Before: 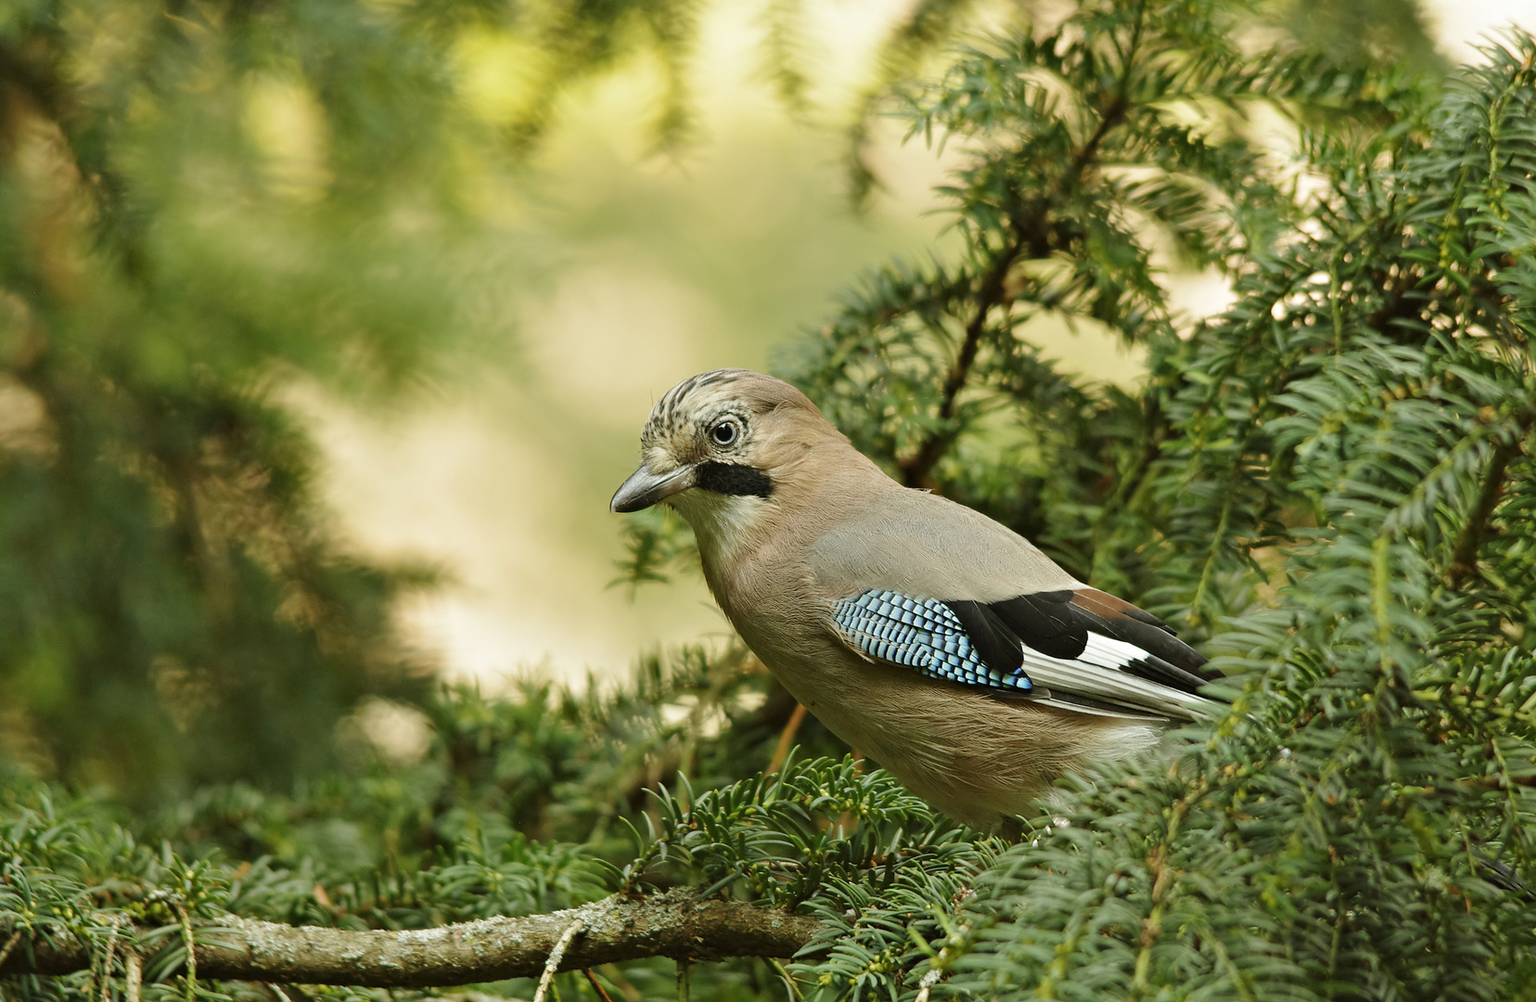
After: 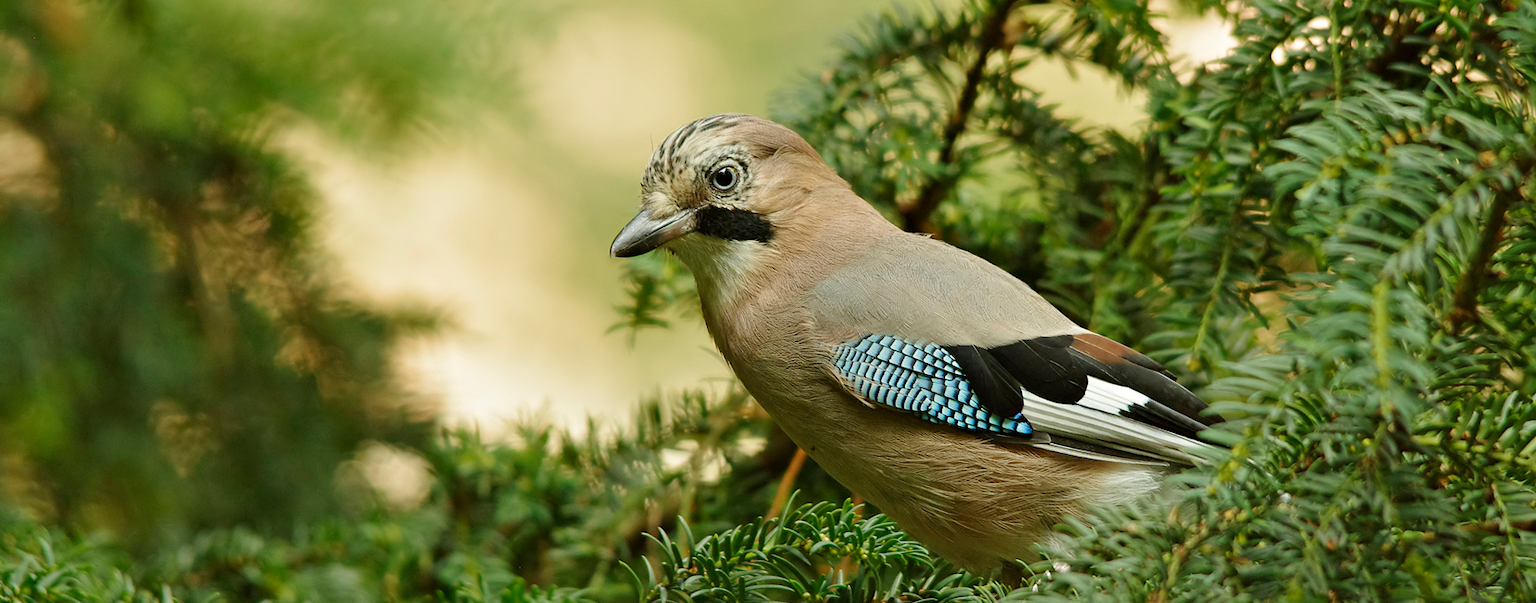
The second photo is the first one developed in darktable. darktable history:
crop and rotate: top 25.634%, bottom 14.047%
